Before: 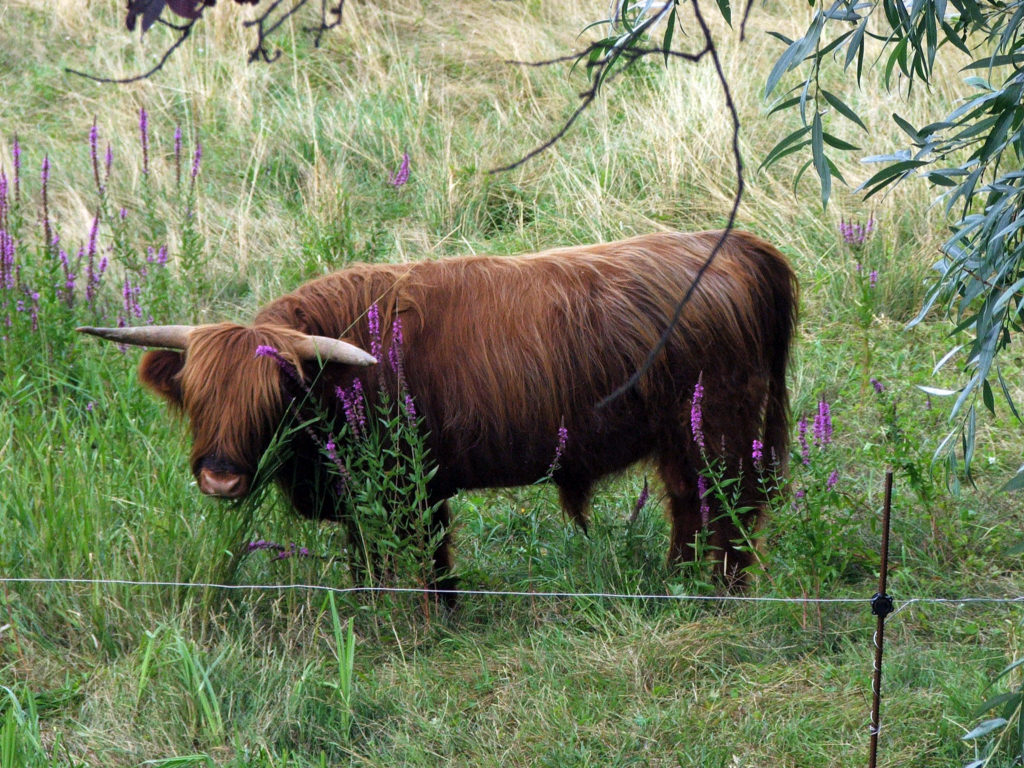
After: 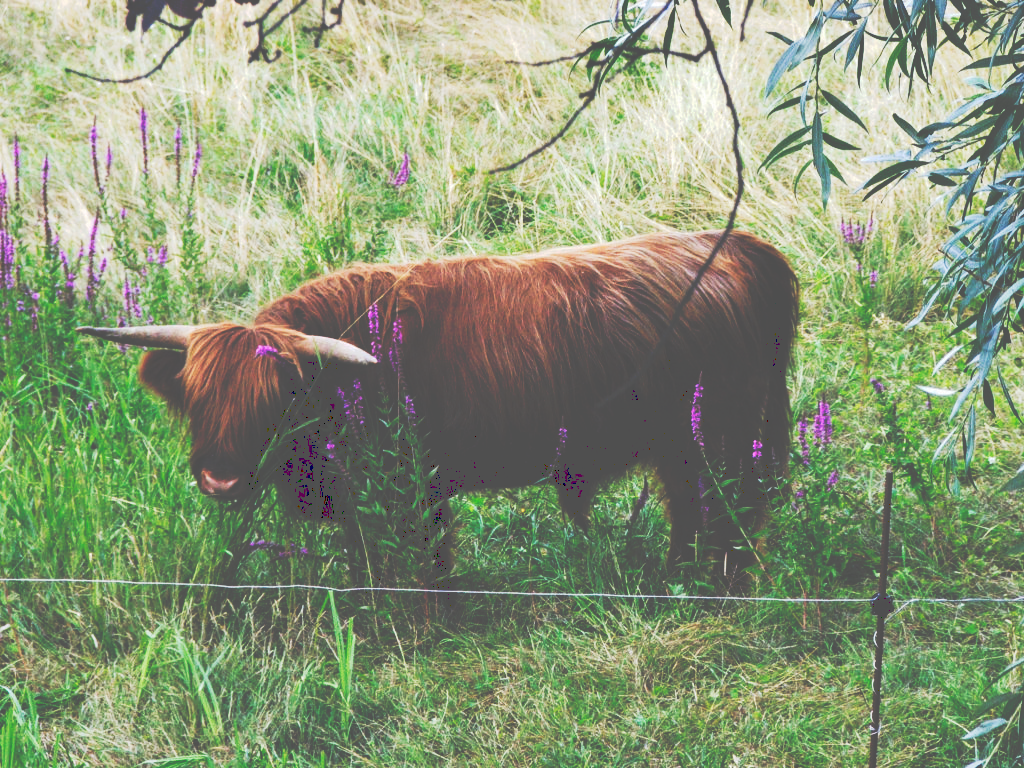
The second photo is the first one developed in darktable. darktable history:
tone curve: curves: ch0 [(0, 0) (0.003, 0.331) (0.011, 0.333) (0.025, 0.333) (0.044, 0.334) (0.069, 0.335) (0.1, 0.338) (0.136, 0.342) (0.177, 0.347) (0.224, 0.352) (0.277, 0.359) (0.335, 0.39) (0.399, 0.434) (0.468, 0.509) (0.543, 0.615) (0.623, 0.731) (0.709, 0.814) (0.801, 0.88) (0.898, 0.921) (1, 1)], preserve colors none
shadows and highlights: shadows 20.55, highlights -20.99, soften with gaussian
